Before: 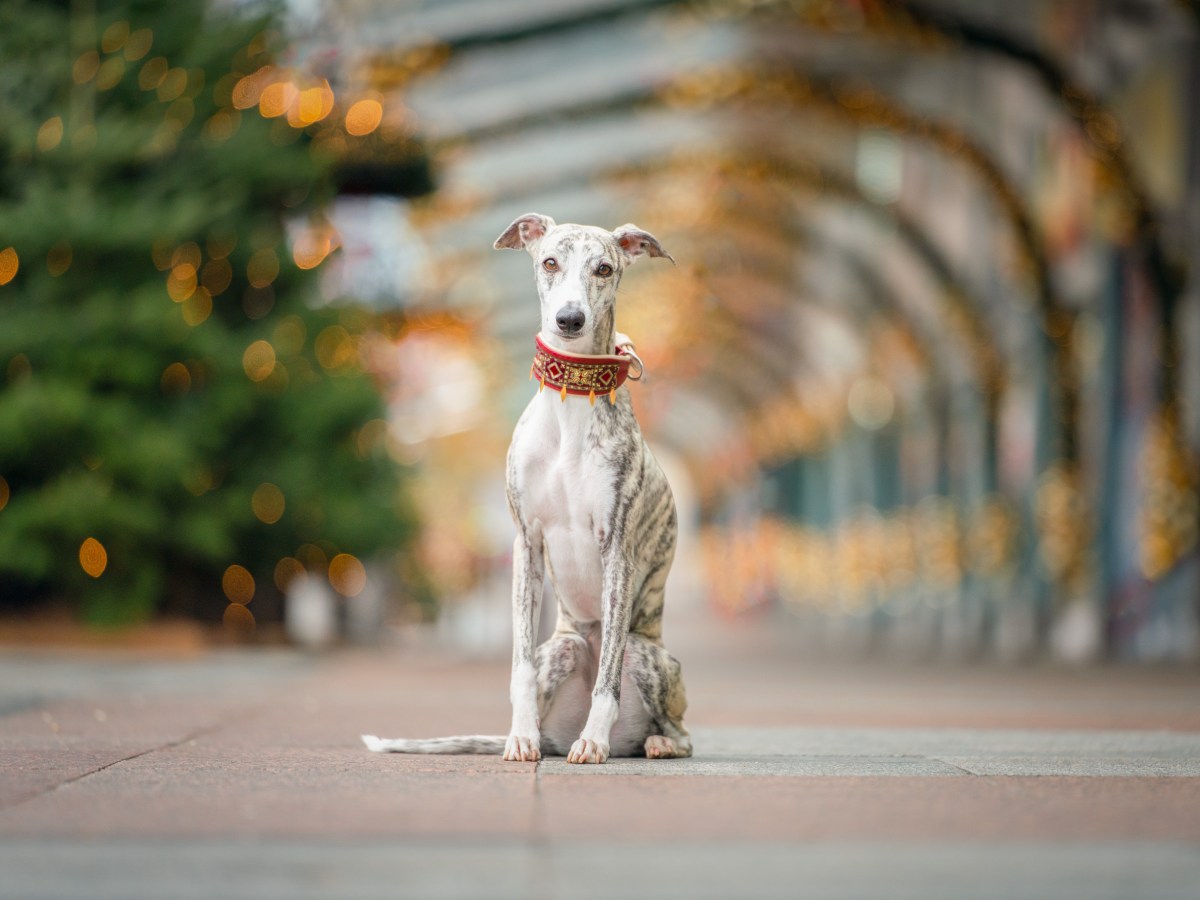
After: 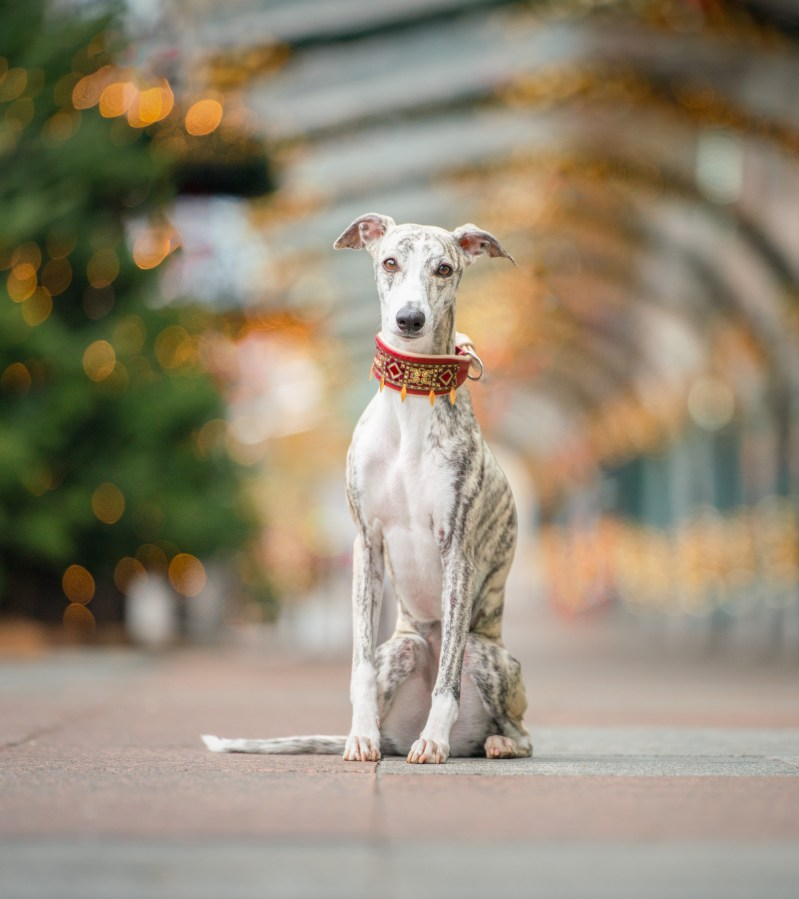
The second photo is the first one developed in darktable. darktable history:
crop and rotate: left 13.393%, right 19.949%
